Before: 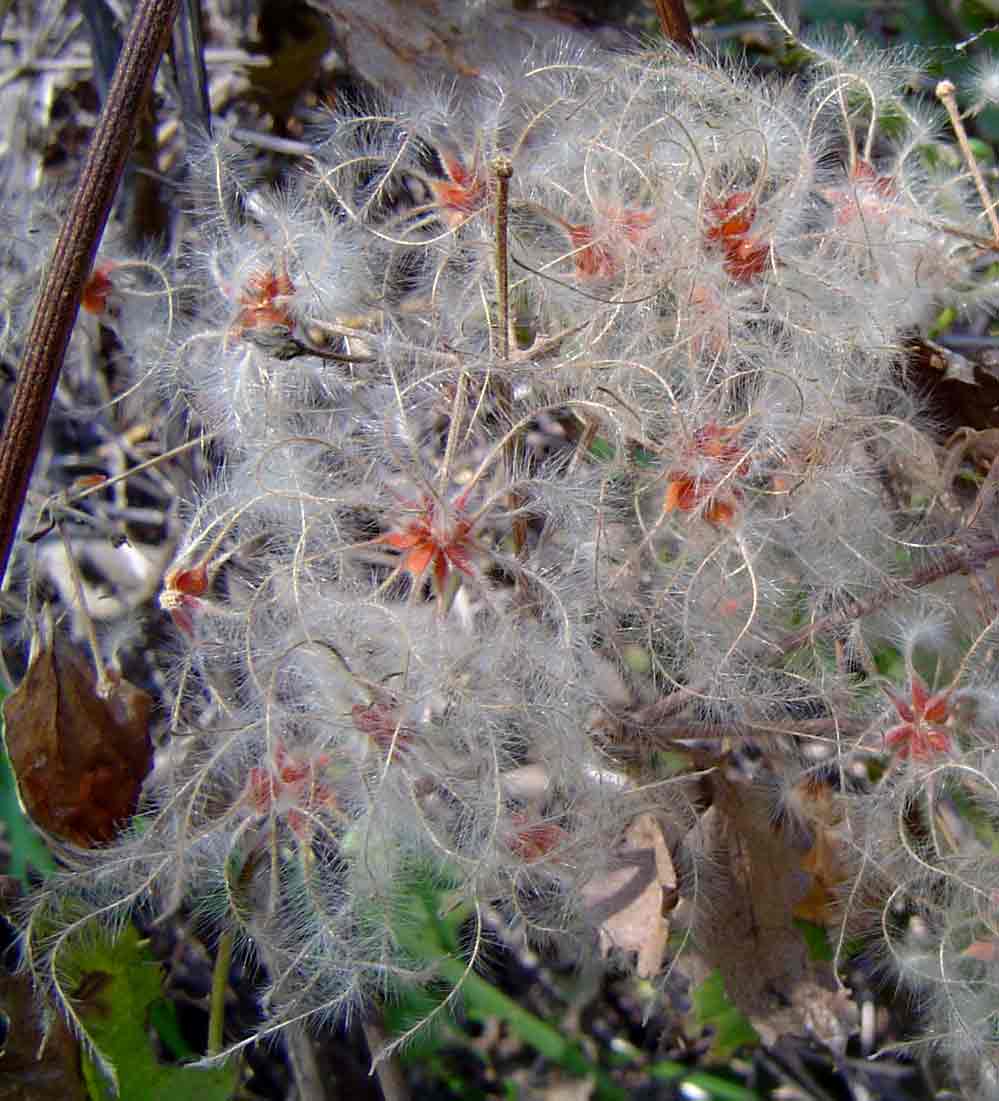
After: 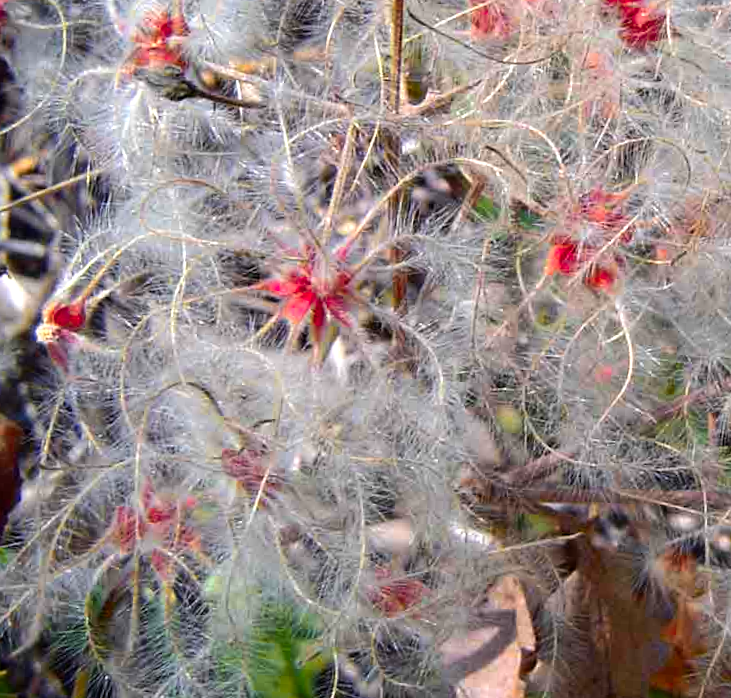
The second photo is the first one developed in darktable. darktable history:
tone equalizer: -8 EV -0.417 EV, -7 EV -0.389 EV, -6 EV -0.333 EV, -5 EV -0.222 EV, -3 EV 0.222 EV, -2 EV 0.333 EV, -1 EV 0.389 EV, +0 EV 0.417 EV, edges refinement/feathering 500, mask exposure compensation -1.57 EV, preserve details no
crop and rotate: angle -3.37°, left 9.79%, top 20.73%, right 12.42%, bottom 11.82%
color zones: curves: ch1 [(0.24, 0.629) (0.75, 0.5)]; ch2 [(0.255, 0.454) (0.745, 0.491)], mix 102.12%
